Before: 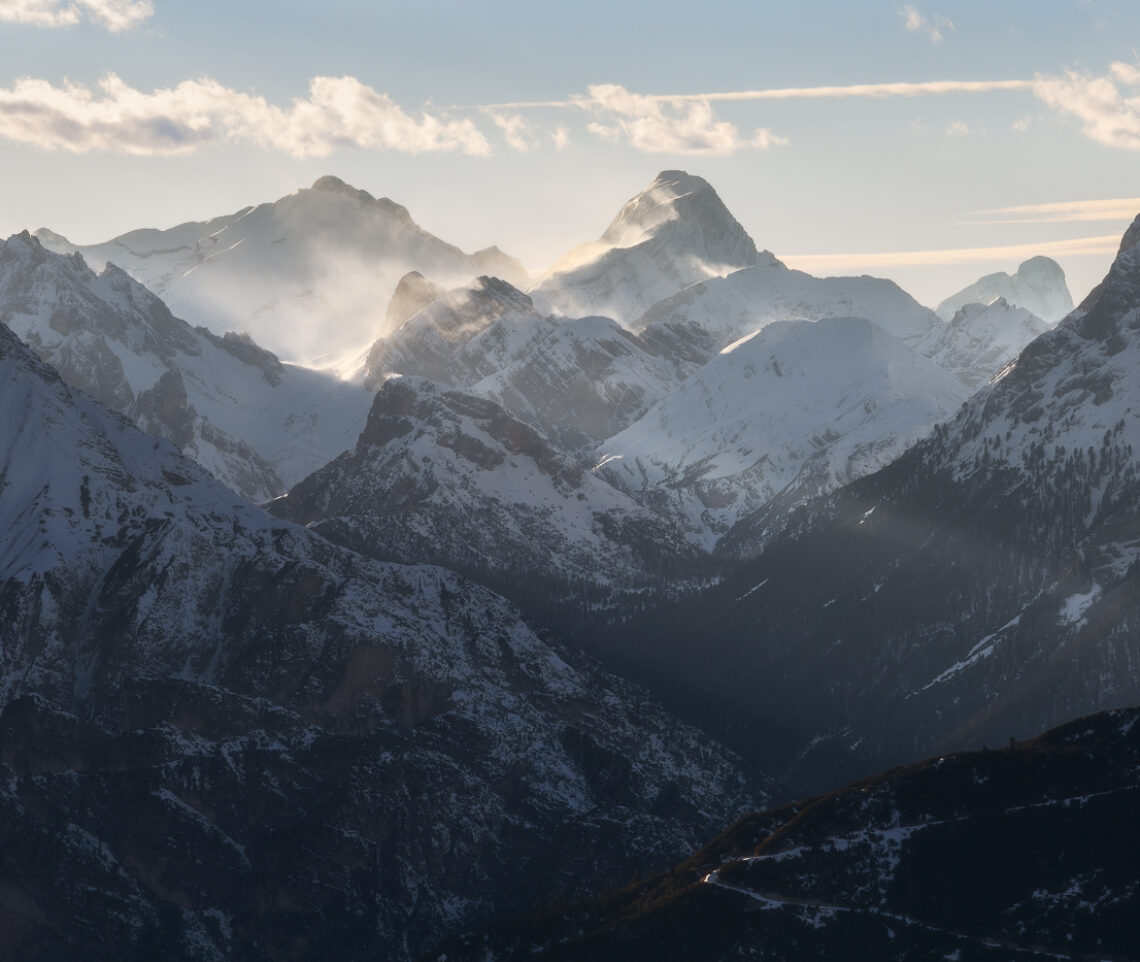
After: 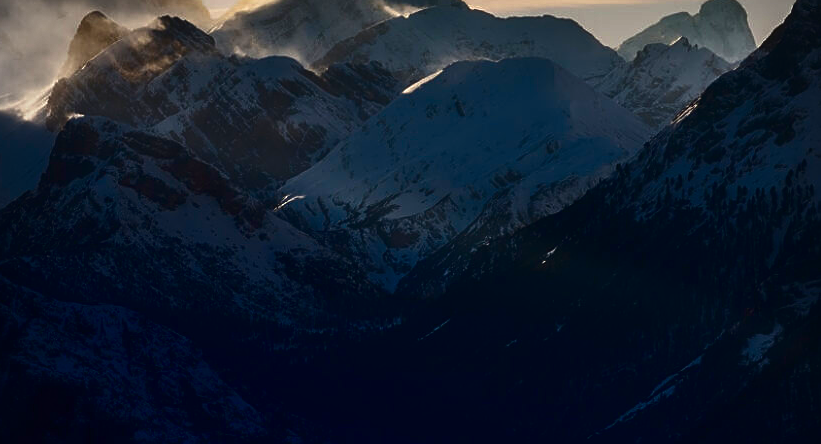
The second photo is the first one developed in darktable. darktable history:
sharpen: on, module defaults
vignetting: fall-off radius 60.93%
crop and rotate: left 27.969%, top 27.057%, bottom 26.771%
contrast brightness saturation: brightness -0.991, saturation 0.992
